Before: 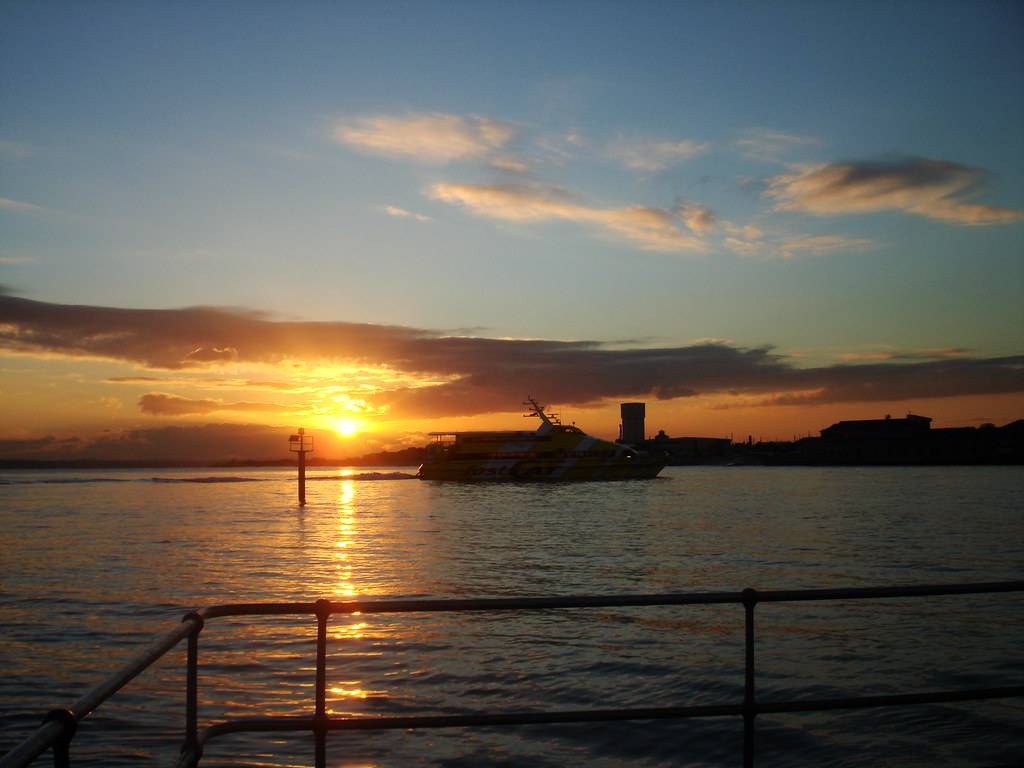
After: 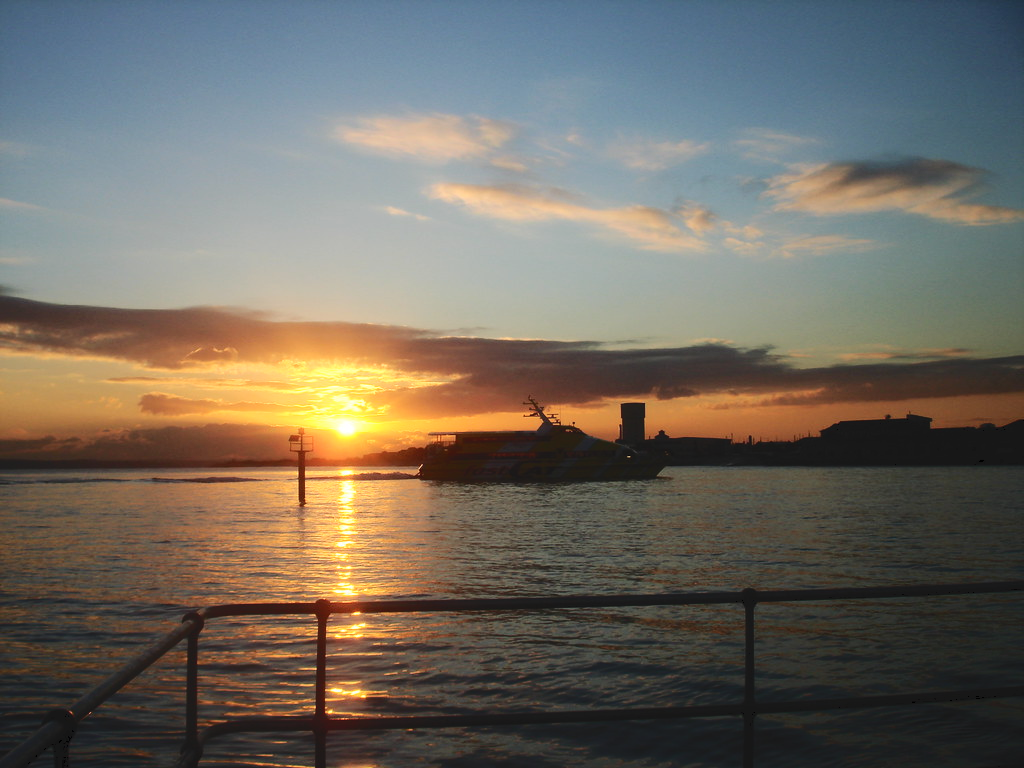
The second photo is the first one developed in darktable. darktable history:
tone curve: curves: ch0 [(0, 0) (0.003, 0.068) (0.011, 0.079) (0.025, 0.092) (0.044, 0.107) (0.069, 0.121) (0.1, 0.134) (0.136, 0.16) (0.177, 0.198) (0.224, 0.242) (0.277, 0.312) (0.335, 0.384) (0.399, 0.461) (0.468, 0.539) (0.543, 0.622) (0.623, 0.691) (0.709, 0.763) (0.801, 0.833) (0.898, 0.909) (1, 1)], color space Lab, independent channels, preserve colors none
color zones: curves: ch0 [(0.25, 0.5) (0.428, 0.473) (0.75, 0.5)]; ch1 [(0.243, 0.479) (0.398, 0.452) (0.75, 0.5)]
